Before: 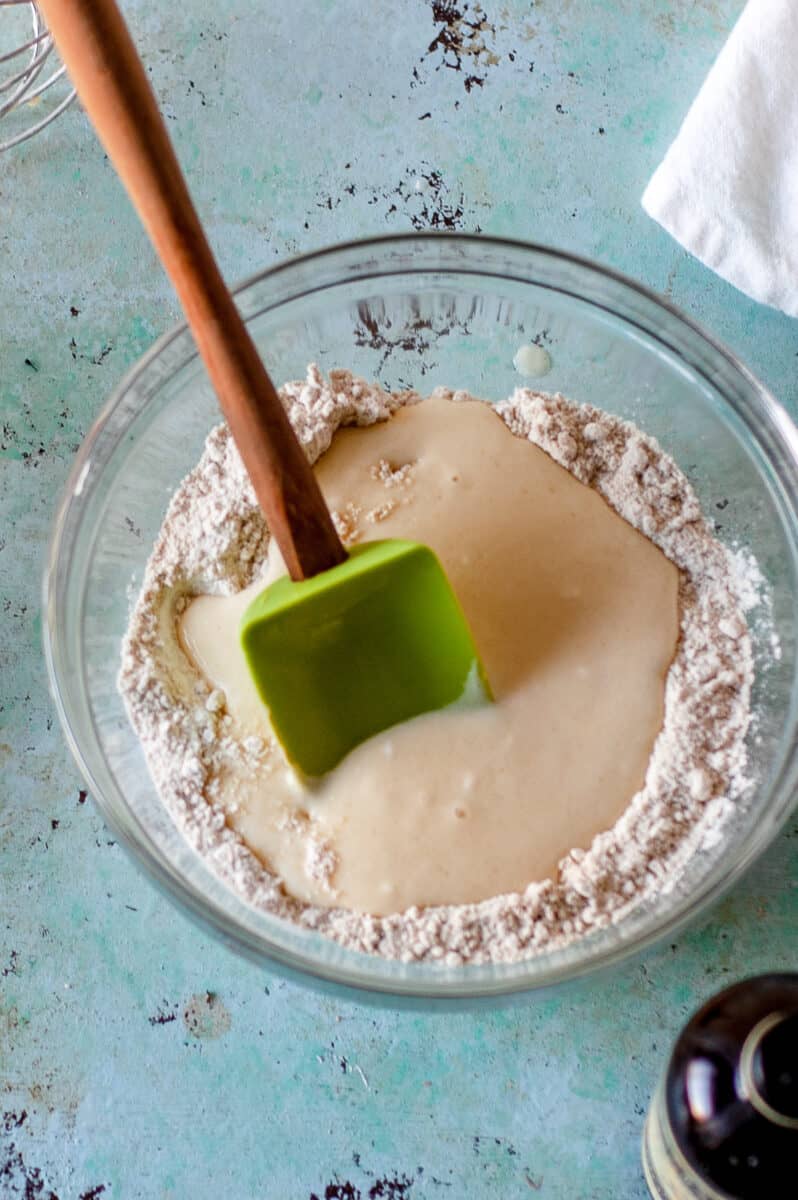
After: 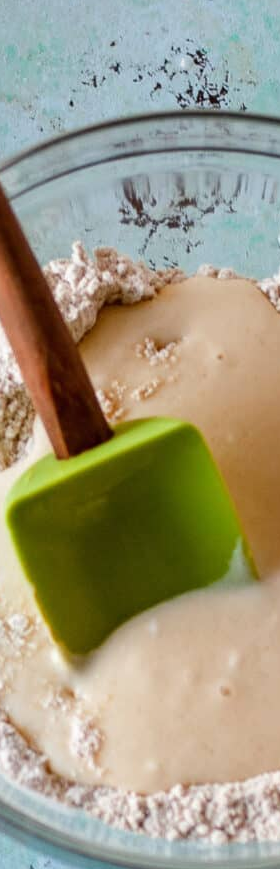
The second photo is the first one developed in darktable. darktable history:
tone equalizer: on, module defaults
crop and rotate: left 29.476%, top 10.214%, right 35.32%, bottom 17.333%
